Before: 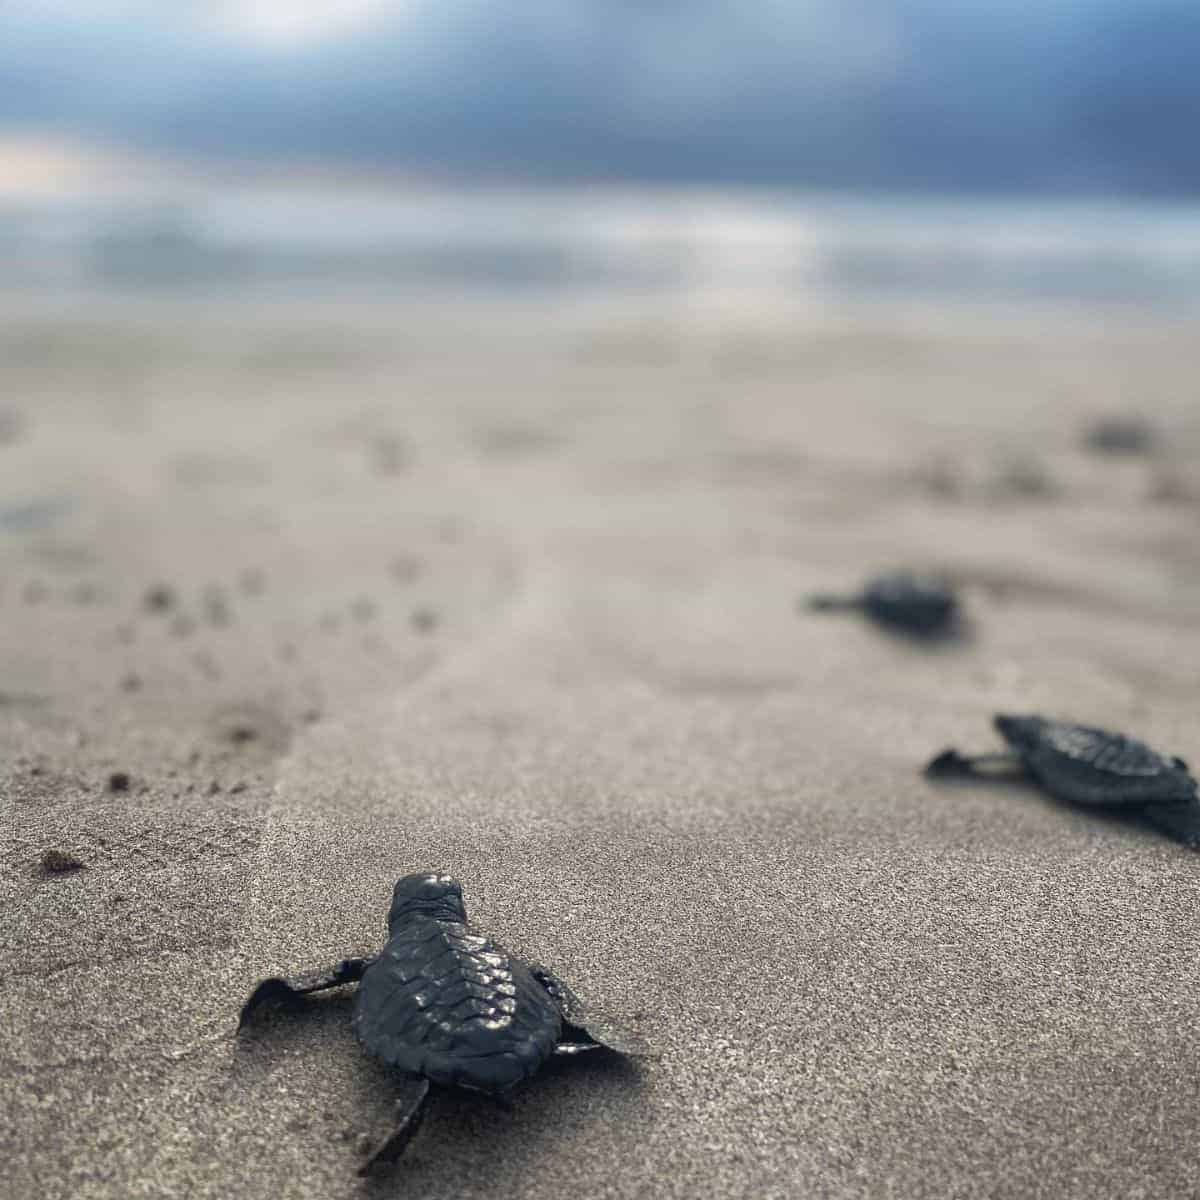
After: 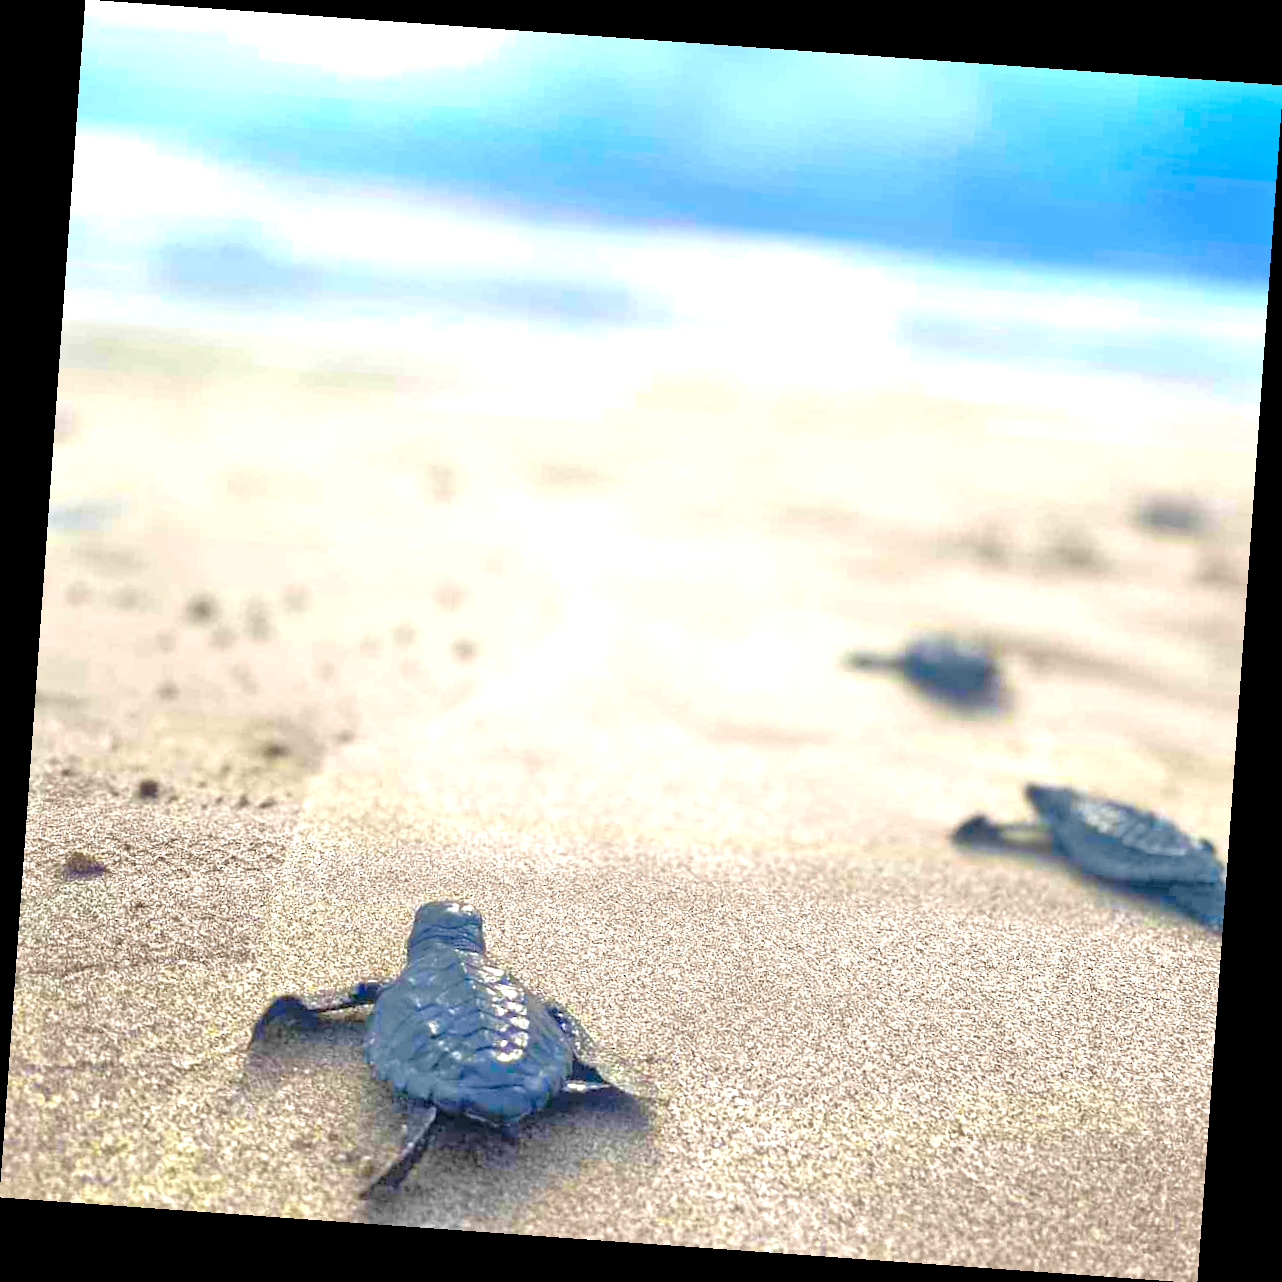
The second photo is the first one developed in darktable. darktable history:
rotate and perspective: rotation 4.1°, automatic cropping off
tone equalizer: -7 EV 0.15 EV, -6 EV 0.6 EV, -5 EV 1.15 EV, -4 EV 1.33 EV, -3 EV 1.15 EV, -2 EV 0.6 EV, -1 EV 0.15 EV, mask exposure compensation -0.5 EV
exposure: exposure 1.25 EV, compensate exposure bias true, compensate highlight preservation false
color contrast: green-magenta contrast 1.55, blue-yellow contrast 1.83
